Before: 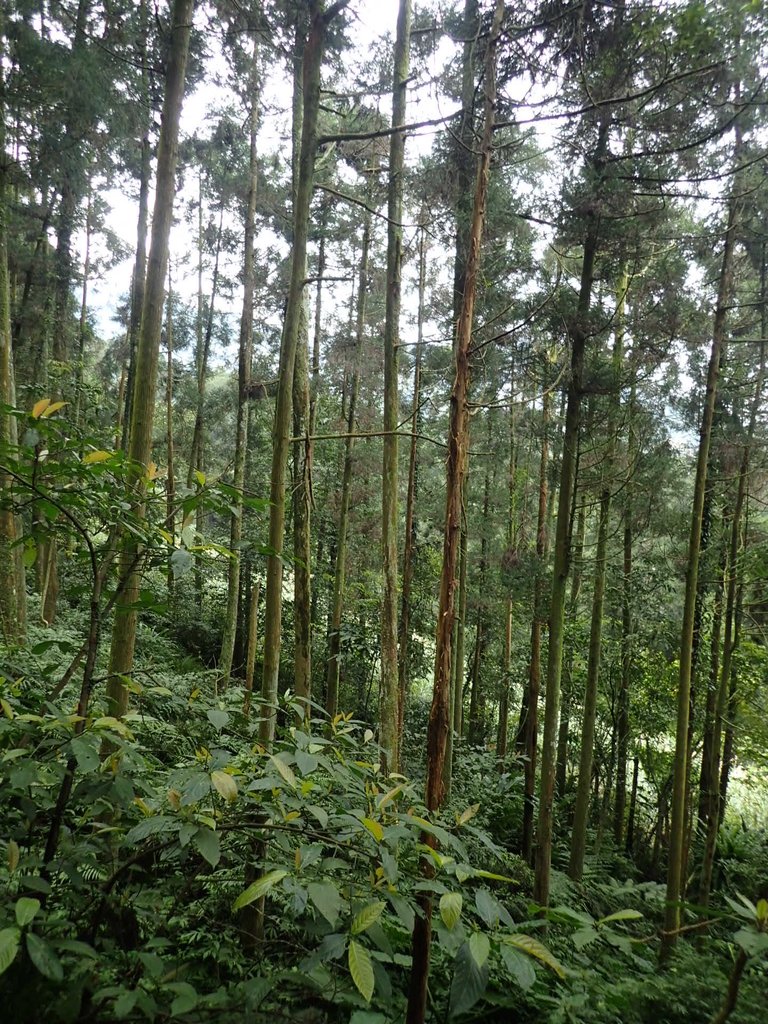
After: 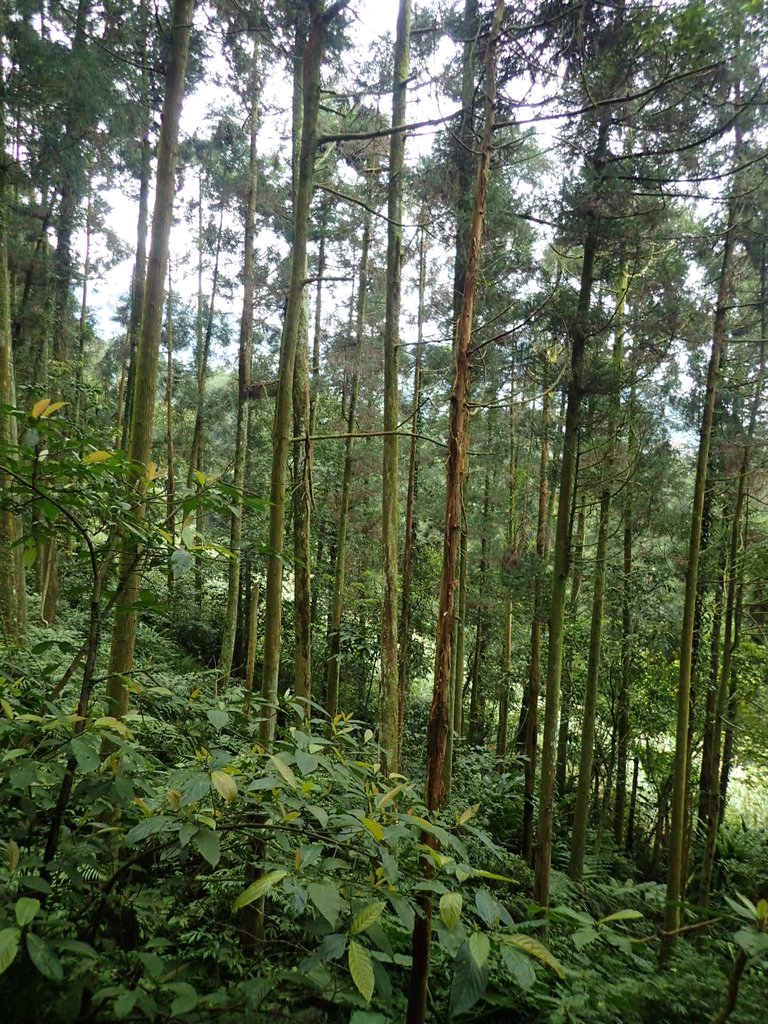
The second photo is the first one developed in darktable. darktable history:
tone equalizer: edges refinement/feathering 500, mask exposure compensation -1.57 EV, preserve details no
velvia: strength 24.89%
